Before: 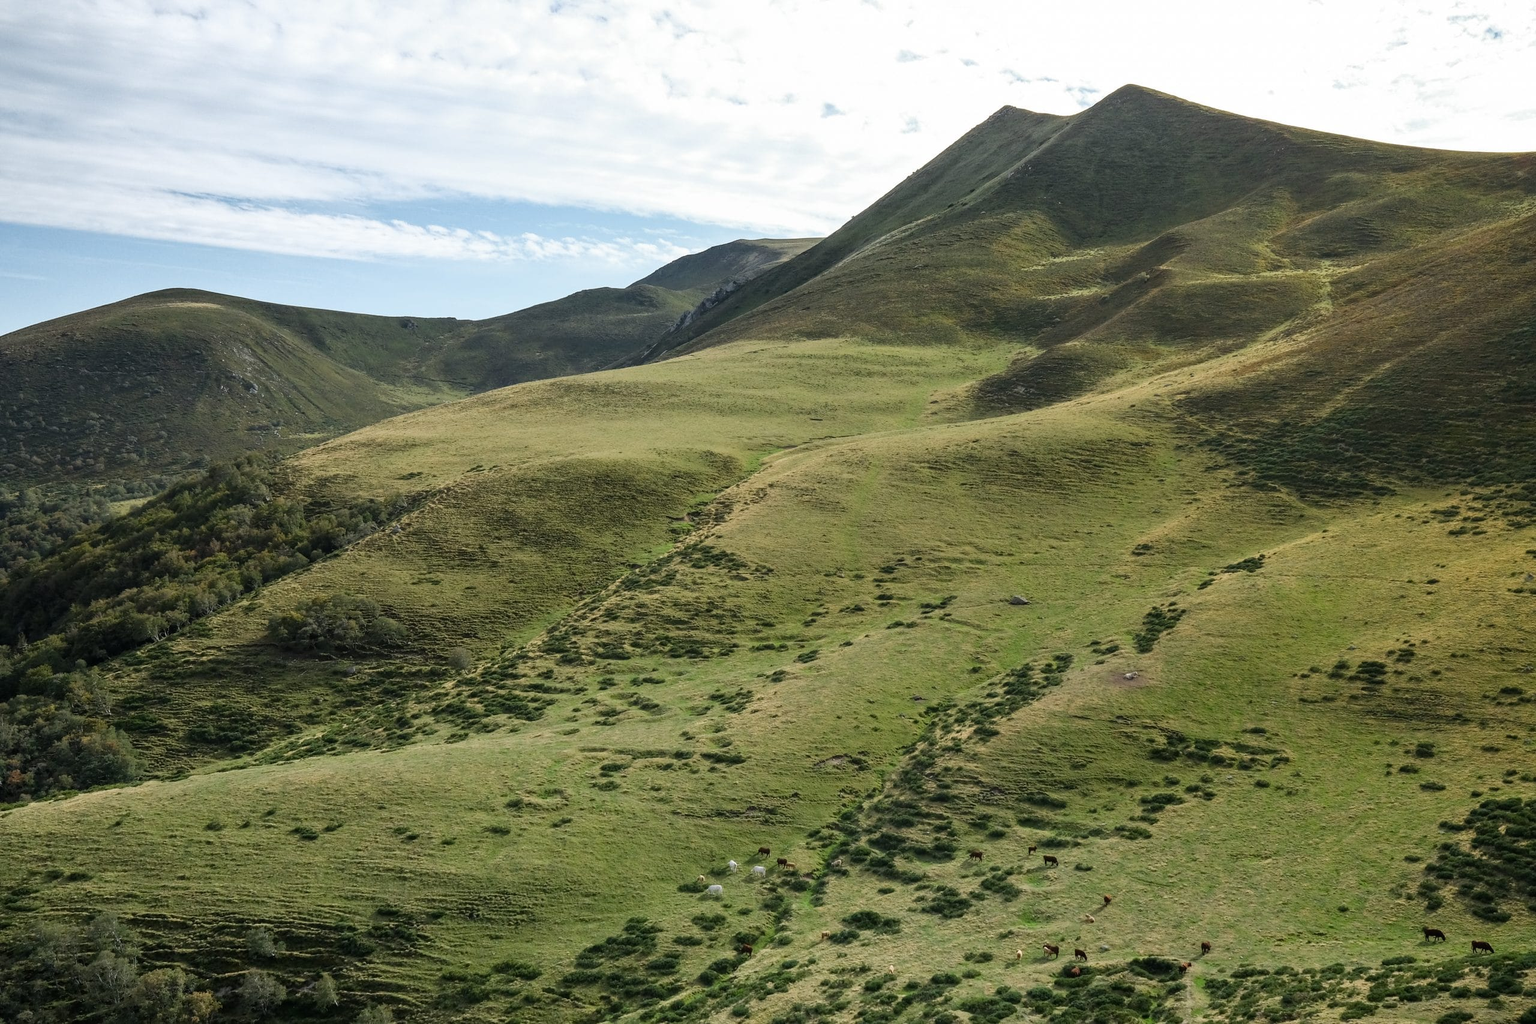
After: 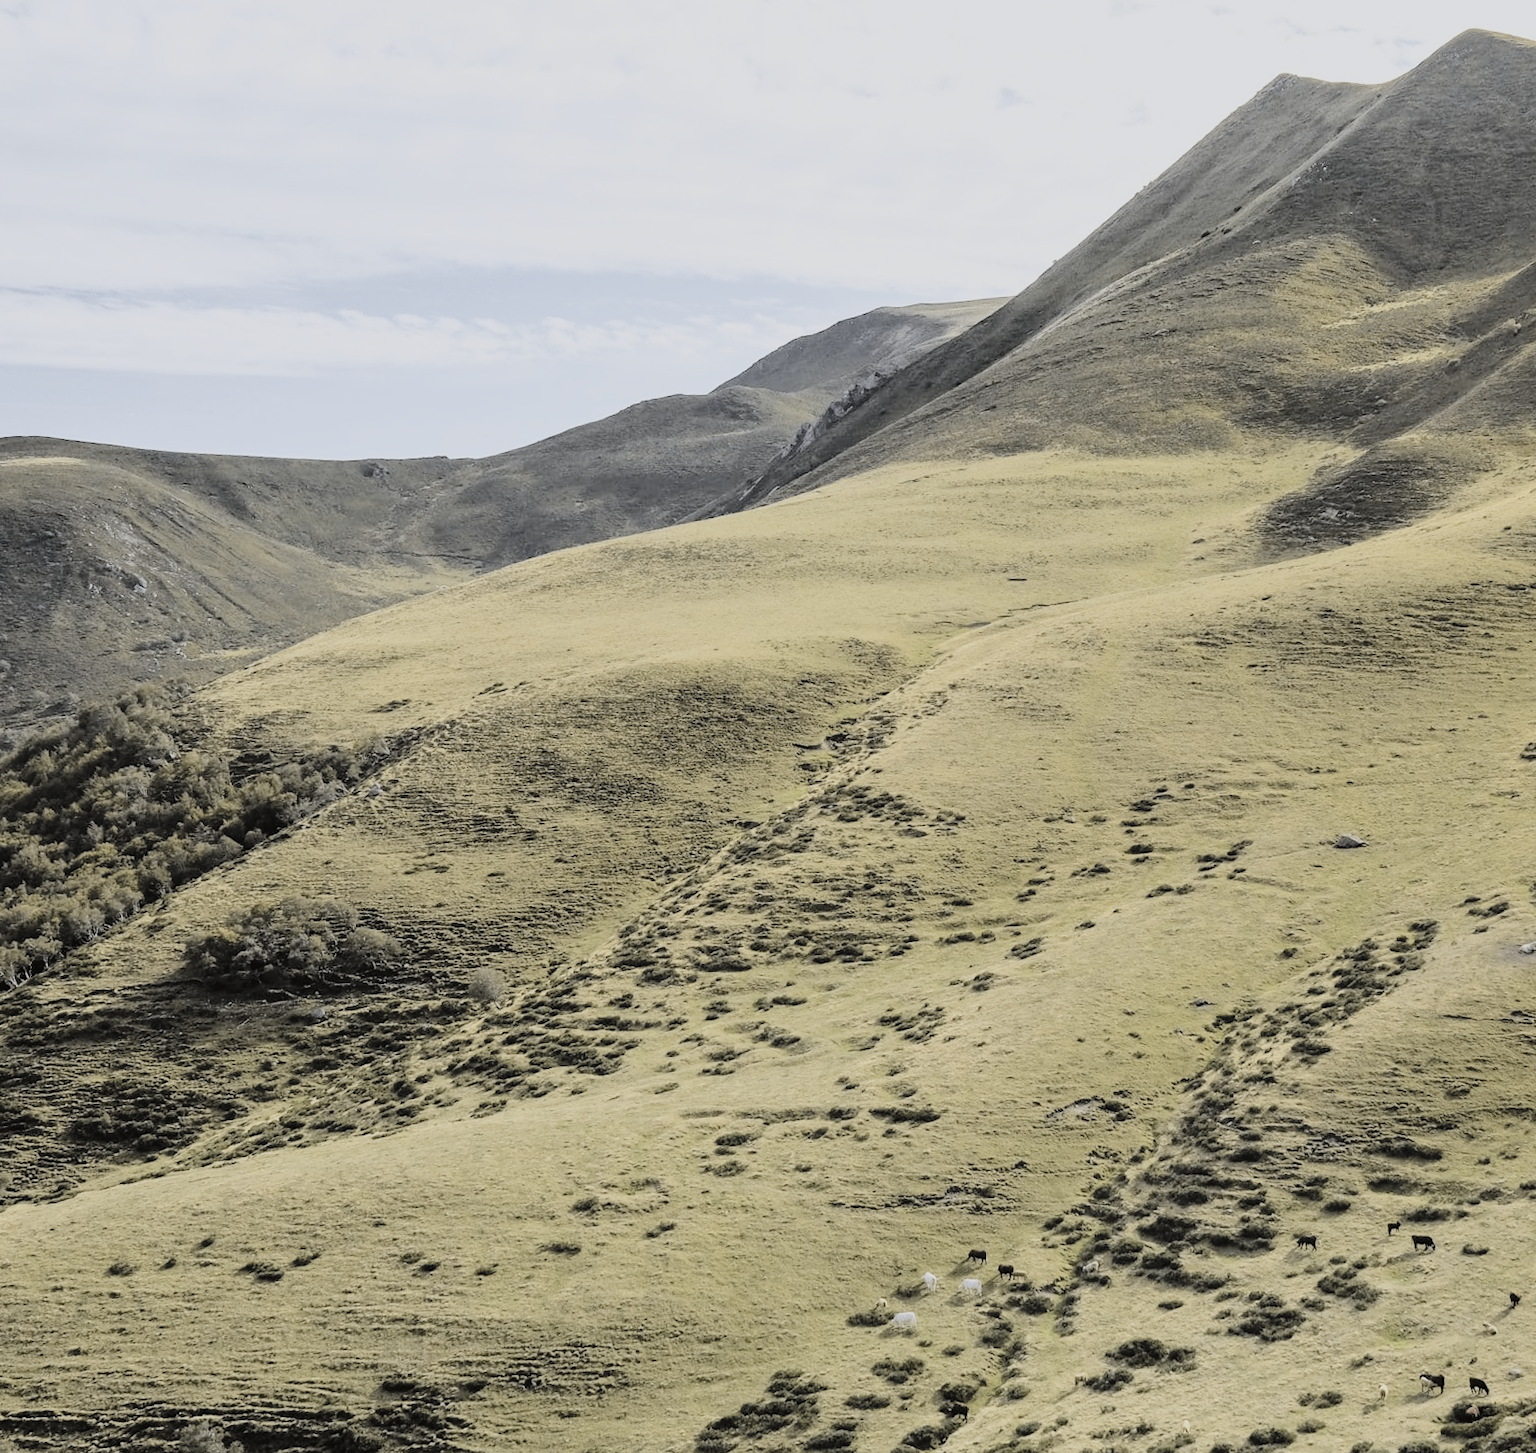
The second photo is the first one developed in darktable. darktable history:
contrast brightness saturation: brightness 0.18, saturation -0.5
tone equalizer: on, module defaults
white balance: red 0.976, blue 1.04
filmic rgb: black relative exposure -7.15 EV, white relative exposure 5.36 EV, hardness 3.02, color science v6 (2022)
crop and rotate: left 8.786%, right 24.548%
tone curve: curves: ch0 [(0, 0.017) (0.239, 0.277) (0.508, 0.593) (0.826, 0.855) (1, 0.945)]; ch1 [(0, 0) (0.401, 0.42) (0.442, 0.47) (0.492, 0.498) (0.511, 0.504) (0.555, 0.586) (0.681, 0.739) (1, 1)]; ch2 [(0, 0) (0.411, 0.433) (0.5, 0.504) (0.545, 0.574) (1, 1)], color space Lab, independent channels, preserve colors none
rotate and perspective: rotation -3.52°, crop left 0.036, crop right 0.964, crop top 0.081, crop bottom 0.919
